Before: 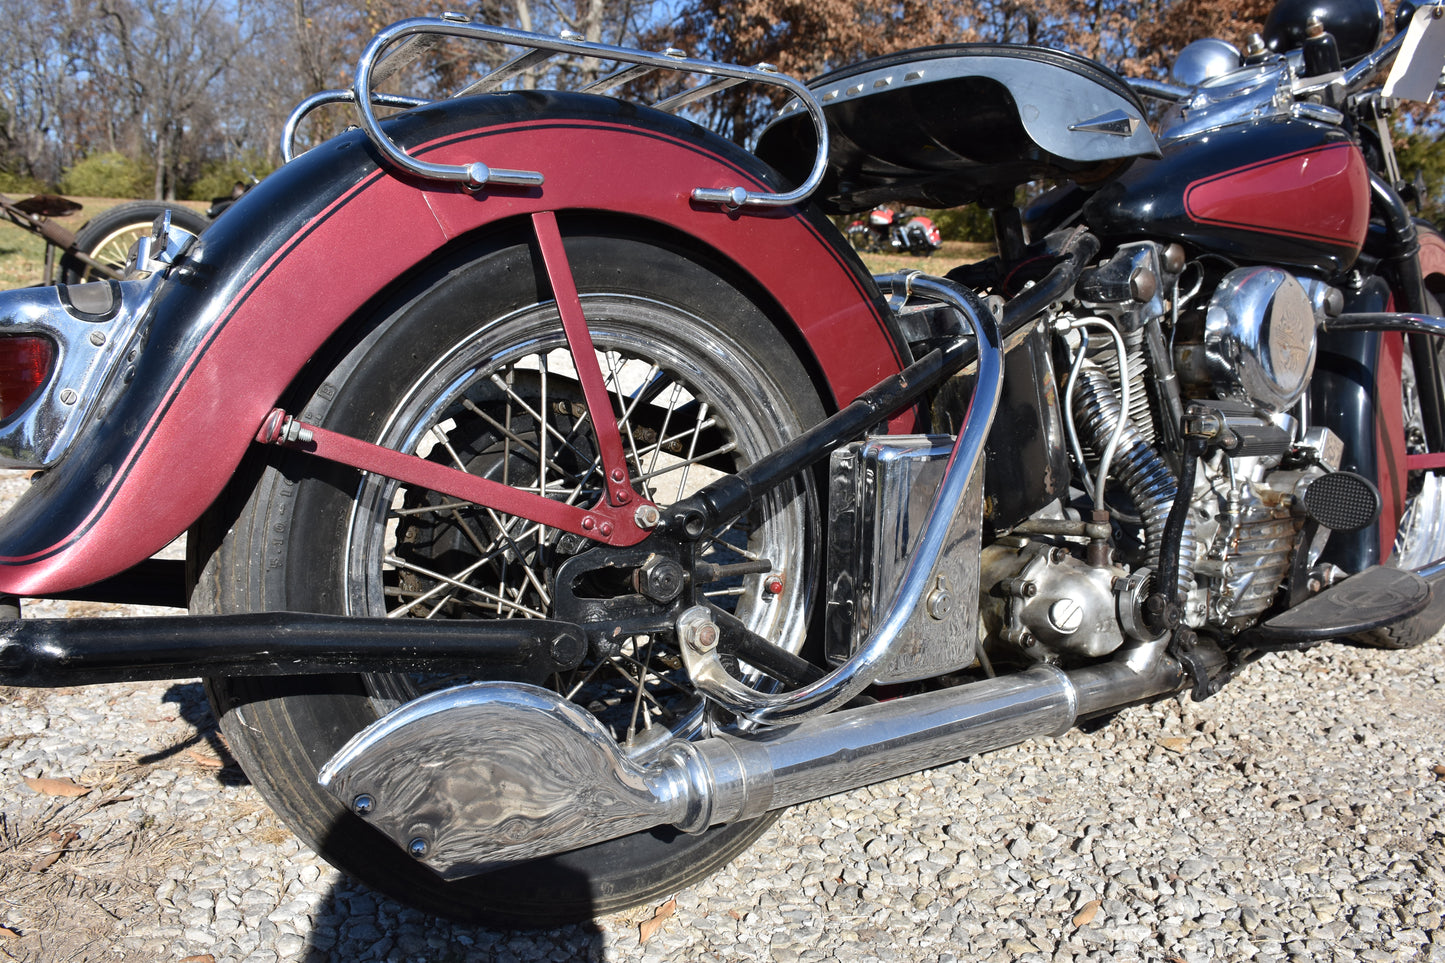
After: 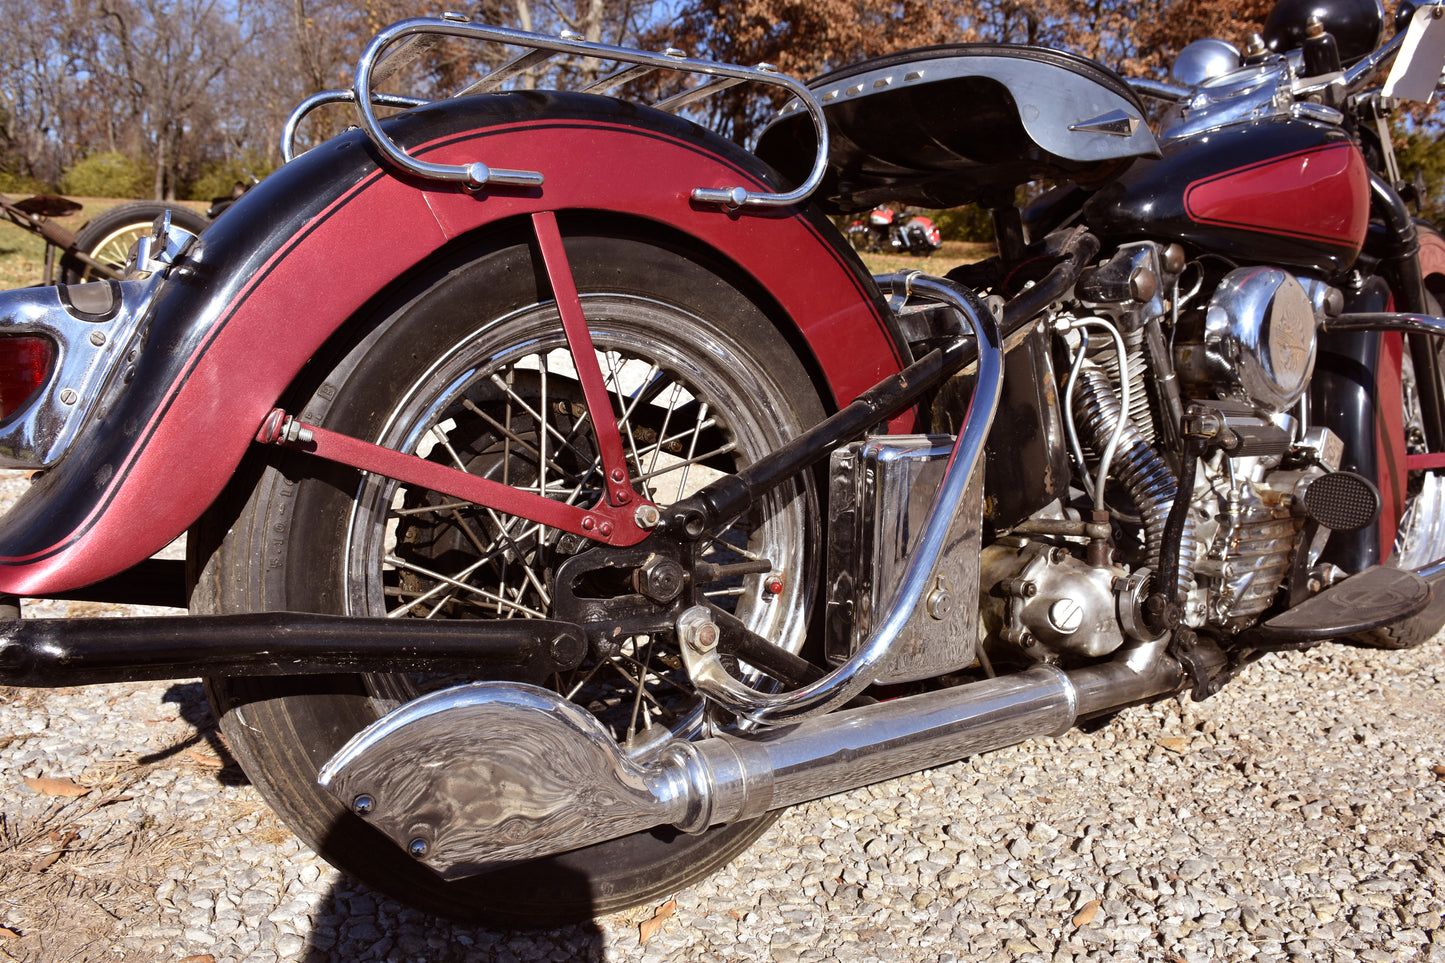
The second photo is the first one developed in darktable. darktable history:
rgb levels: mode RGB, independent channels, levels [[0, 0.5, 1], [0, 0.521, 1], [0, 0.536, 1]]
tone equalizer: on, module defaults
